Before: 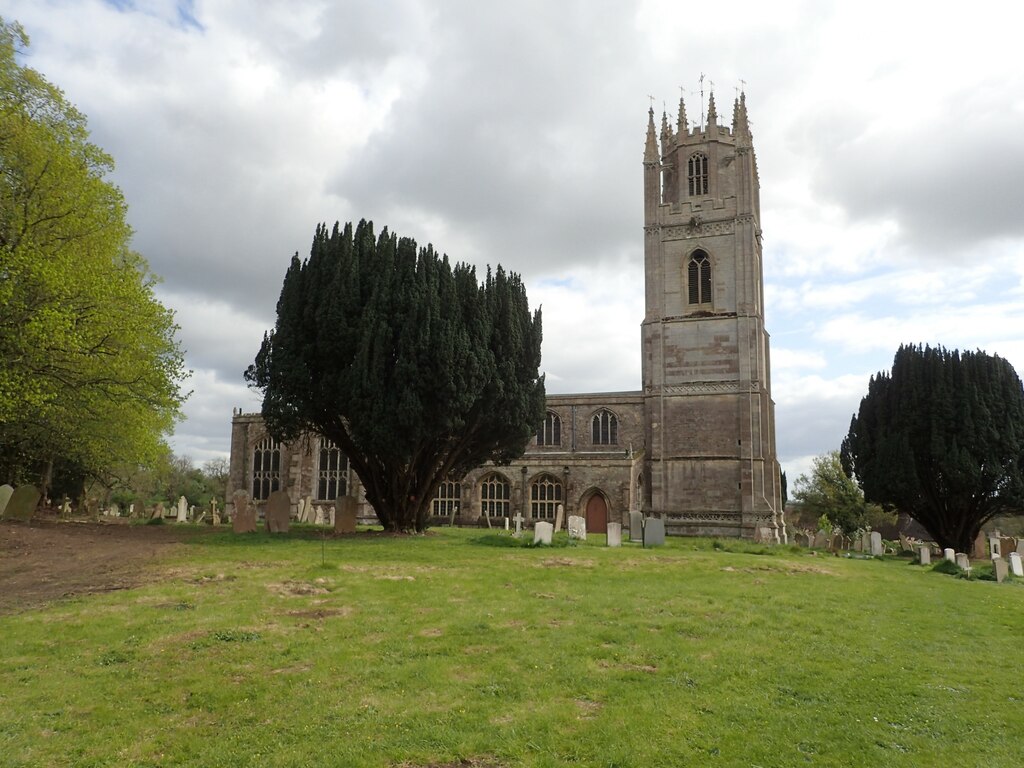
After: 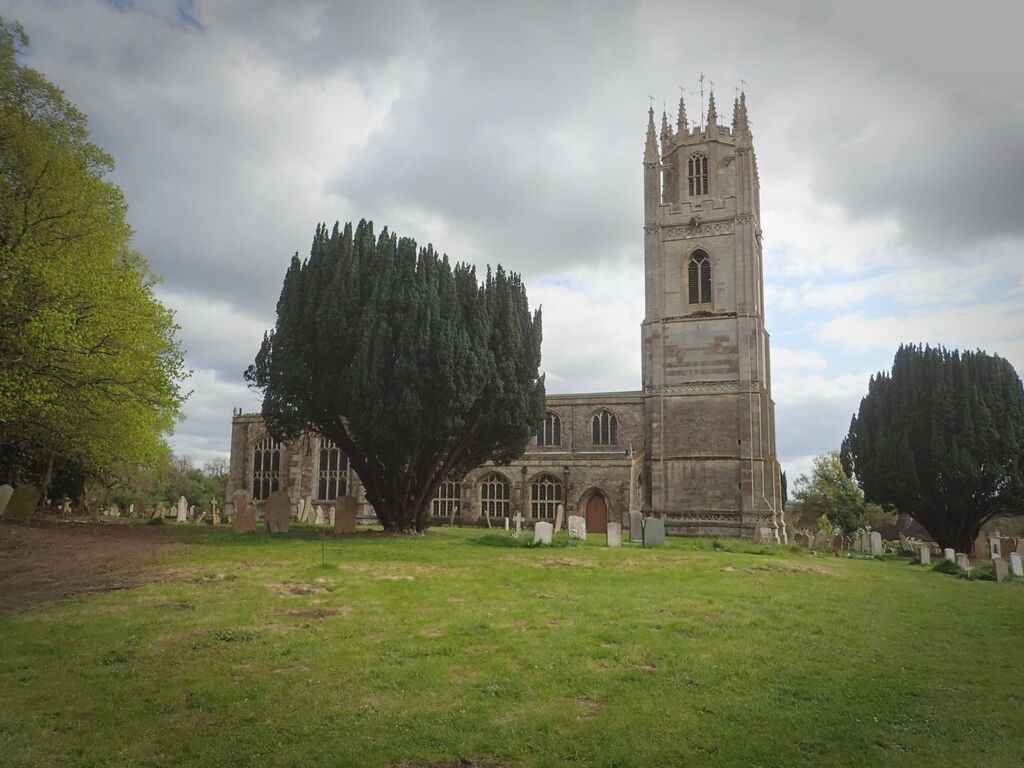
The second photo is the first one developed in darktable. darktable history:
tone equalizer: on, module defaults
color zones: curves: ch0 [(0.068, 0.464) (0.25, 0.5) (0.48, 0.508) (0.75, 0.536) (0.886, 0.476) (0.967, 0.456)]; ch1 [(0.066, 0.456) (0.25, 0.5) (0.616, 0.508) (0.746, 0.56) (0.934, 0.444)]
local contrast: highlights 48%, shadows 0%, detail 100%
vignetting: fall-off start 70.97%, brightness -0.584, saturation -0.118, width/height ratio 1.333
